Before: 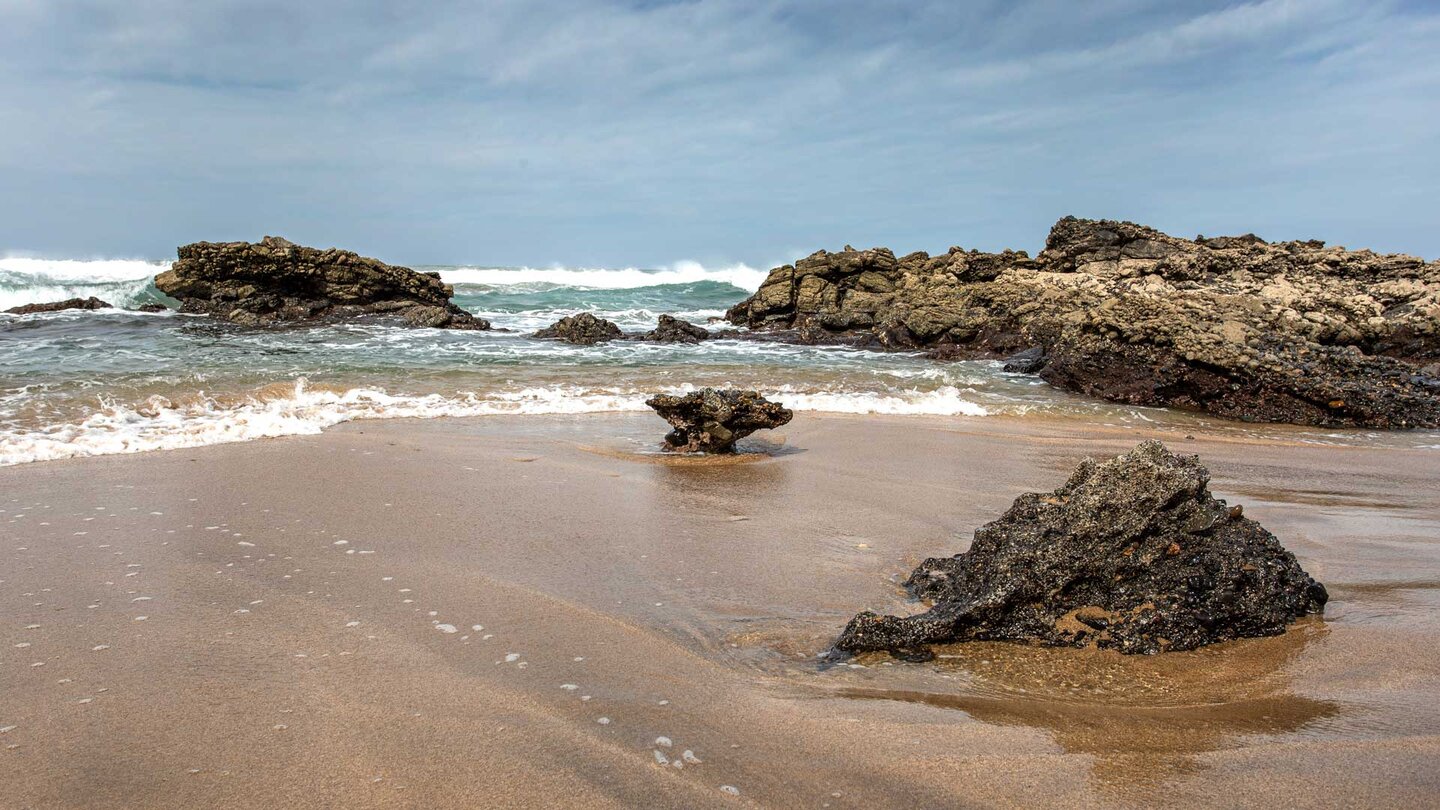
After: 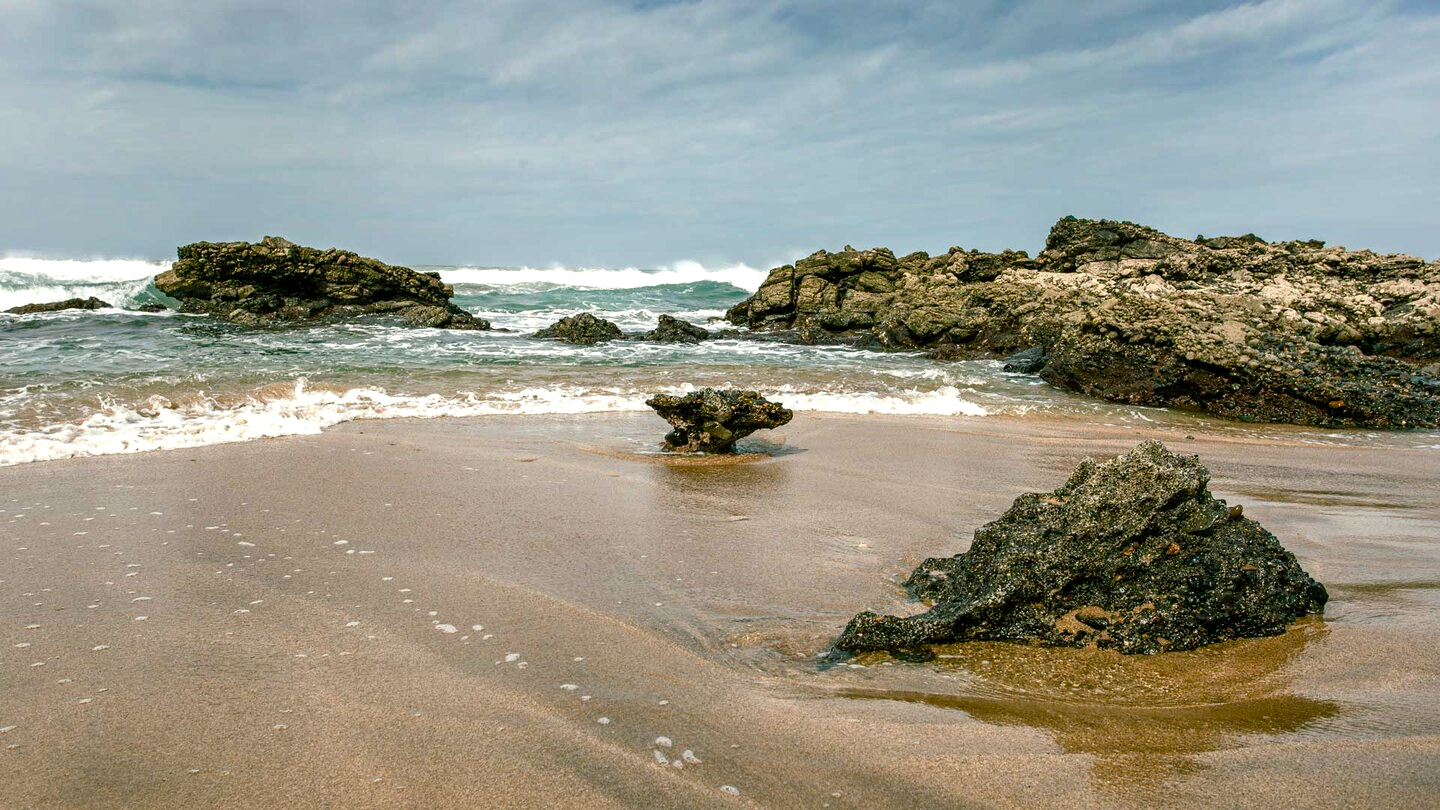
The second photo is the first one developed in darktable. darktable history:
tone equalizer: edges refinement/feathering 500, mask exposure compensation -1.57 EV, preserve details no
color balance rgb: shadows lift › chroma 11.641%, shadows lift › hue 133.24°, highlights gain › luminance 5.926%, highlights gain › chroma 2.519%, highlights gain › hue 87.7°, perceptual saturation grading › global saturation 20%, perceptual saturation grading › highlights -50.383%, perceptual saturation grading › shadows 30.635%, global vibrance 9.504%
local contrast: mode bilateral grid, contrast 20, coarseness 51, detail 119%, midtone range 0.2
